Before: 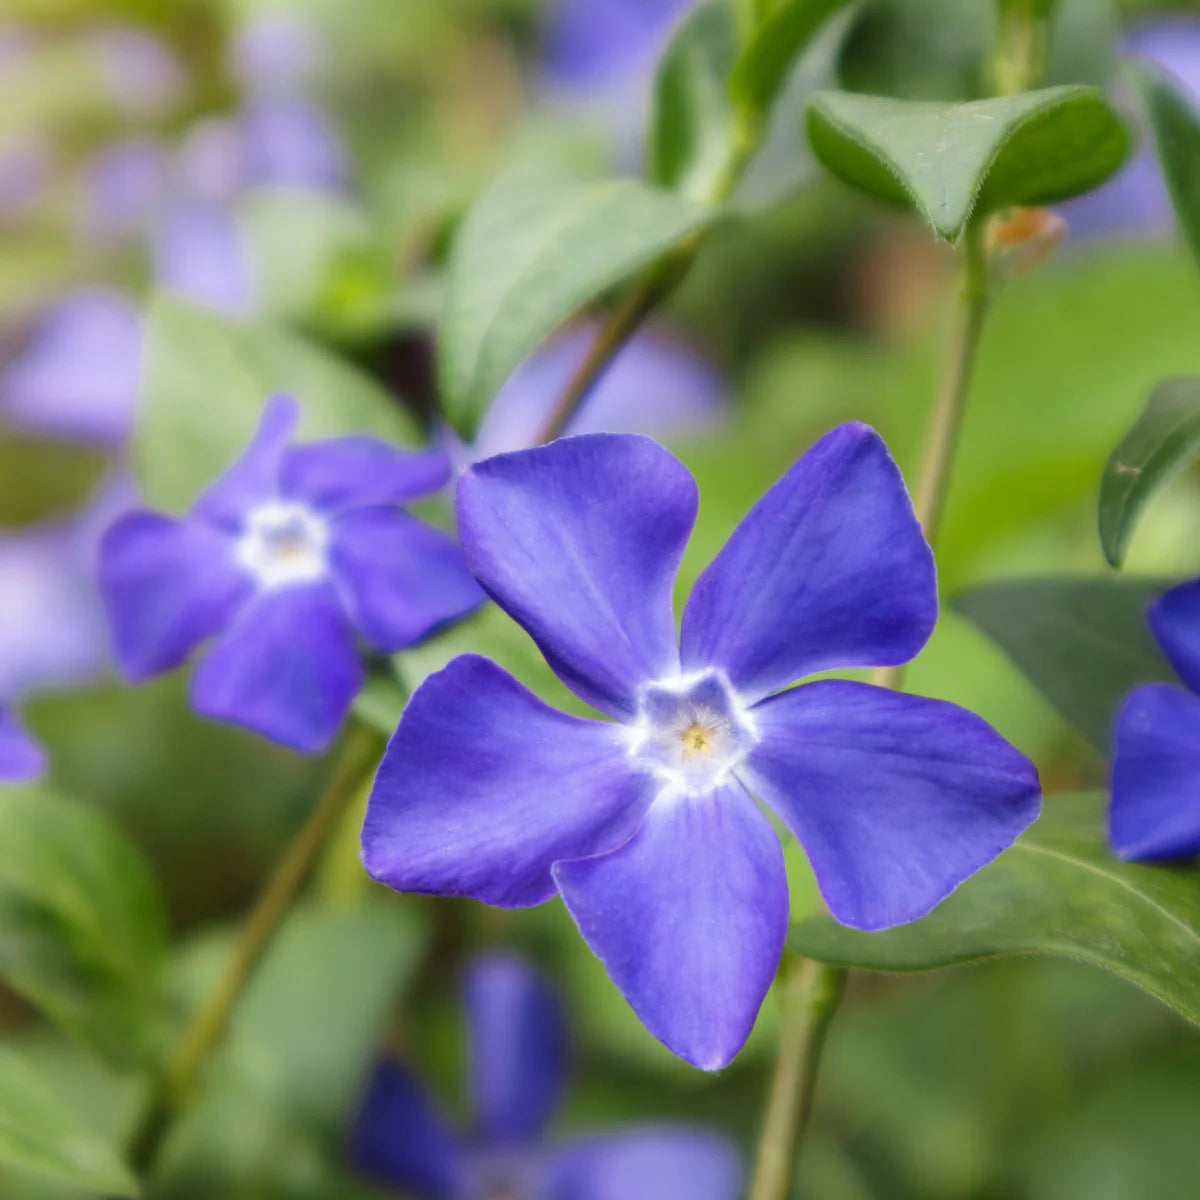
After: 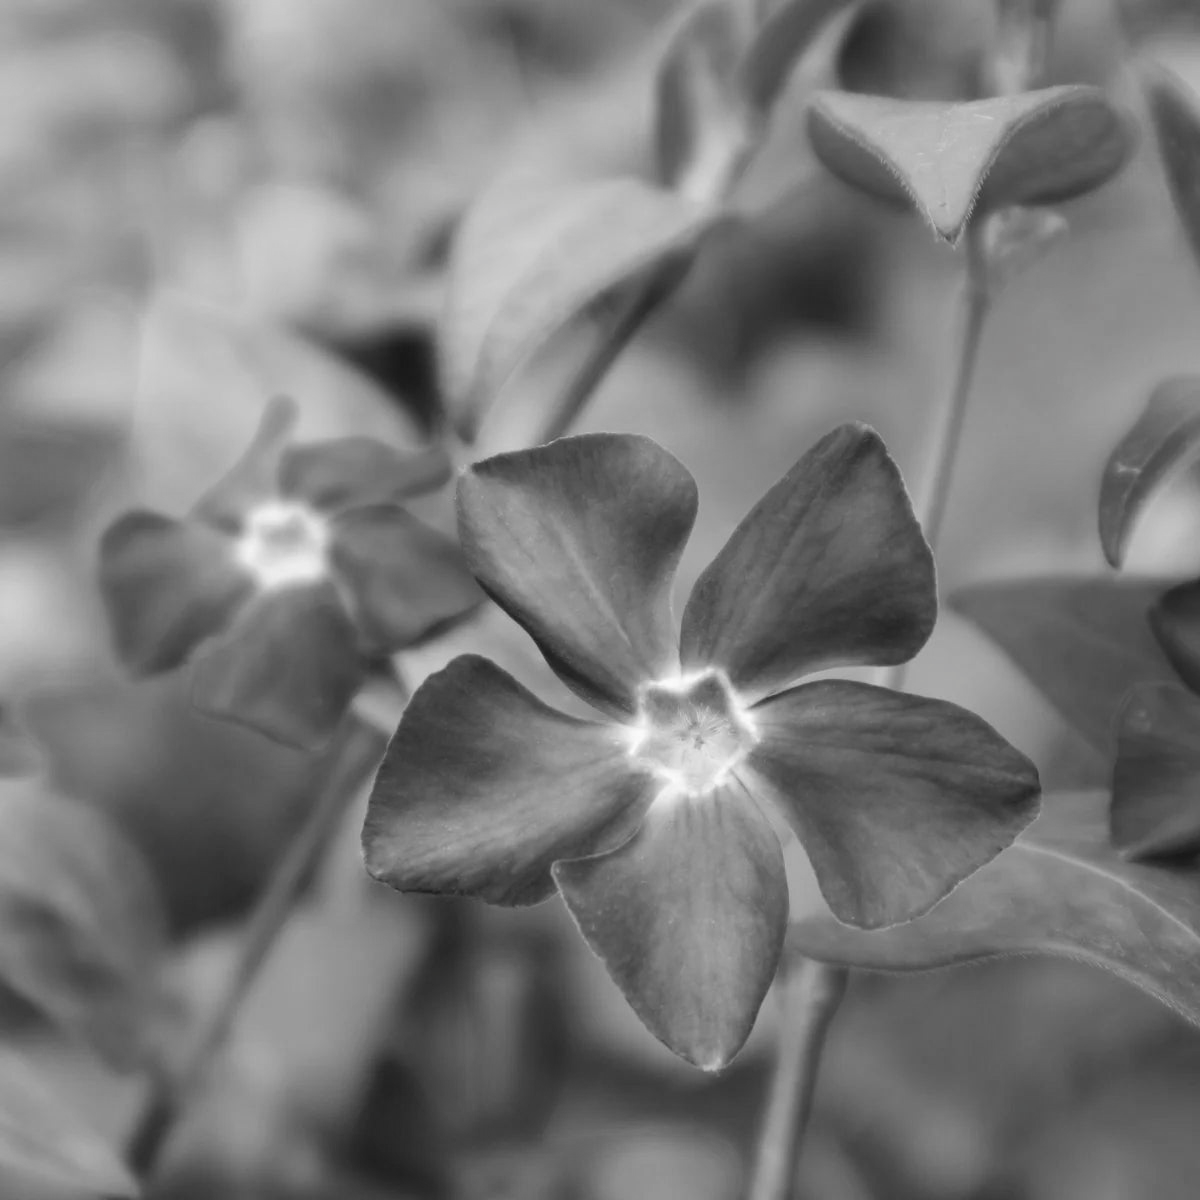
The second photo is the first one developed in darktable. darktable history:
tone curve: curves: ch0 [(0, 0) (0.003, 0.022) (0.011, 0.027) (0.025, 0.038) (0.044, 0.056) (0.069, 0.081) (0.1, 0.11) (0.136, 0.145) (0.177, 0.185) (0.224, 0.229) (0.277, 0.278) (0.335, 0.335) (0.399, 0.399) (0.468, 0.468) (0.543, 0.543) (0.623, 0.623) (0.709, 0.705) (0.801, 0.793) (0.898, 0.887) (1, 1)], preserve colors none
color look up table: target L [93.28, 93.51, 78.8, 79.52, 74.78, 59.79, 59.79, 34.03, 11.26, 200.73, 87.41, 89.88, 68.12, 60.56, 66.62, 57.09, 48.84, 25.32, 36.99, 24.87, 48.84, 28.27, 13.71, 30.01, 13.71, 84.91, 71.47, 57.09, 64.74, 52.01, 26.8, 44.41, 39.49, 22.62, 40.73, 40.73, 30.01, 22.16, 15.79, 5.464, 0.343, 75.52, 80.97, 79.88, 57.87, 55.93, 61.7, 36.15, 25.32], target a [0.001, 0.001, -0.001, -0.001, 0 ×7, 0.001, 0 ×9, 0.001, 0, 0.001, 0 ×6, 0.001, 0 ×5, 0.001, 0 ×12], target b [-0.008, -0.008, 0, 0.019, 0 ×5, -0.001, -0.001, -0.001, 0 ×9, -0.003, 0, -0.003, 0, -0.001, 0 ×4, -0.003, 0 ×5, -0.003, 0, -0.002, 0, 0, 0, -0.001, -0.001, 0 ×5], num patches 49
